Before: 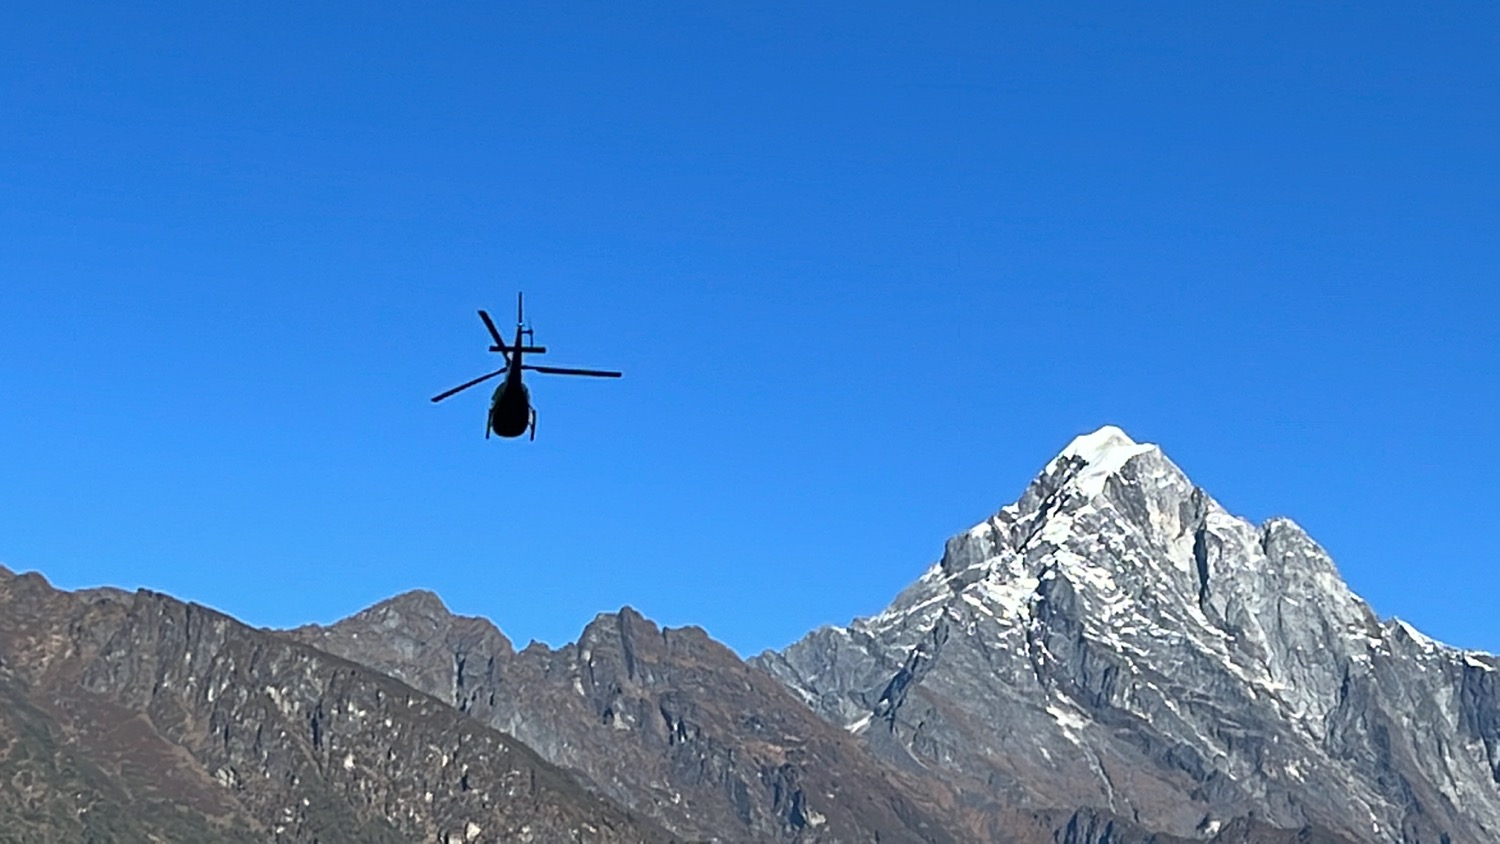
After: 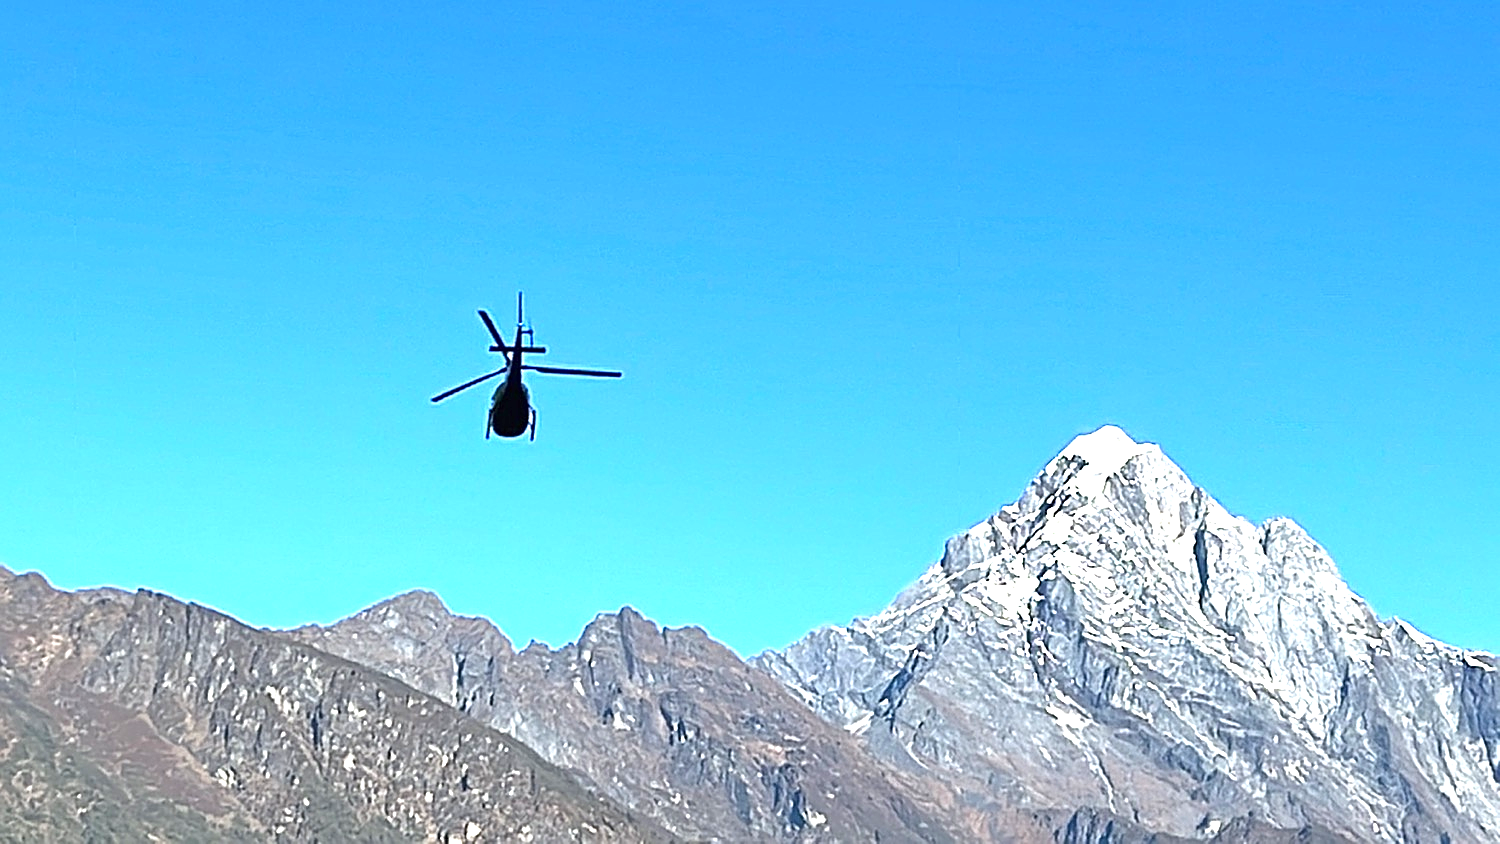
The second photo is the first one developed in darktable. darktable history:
sharpen: on, module defaults
exposure: black level correction 0, exposure 1.379 EV, compensate exposure bias true, compensate highlight preservation false
